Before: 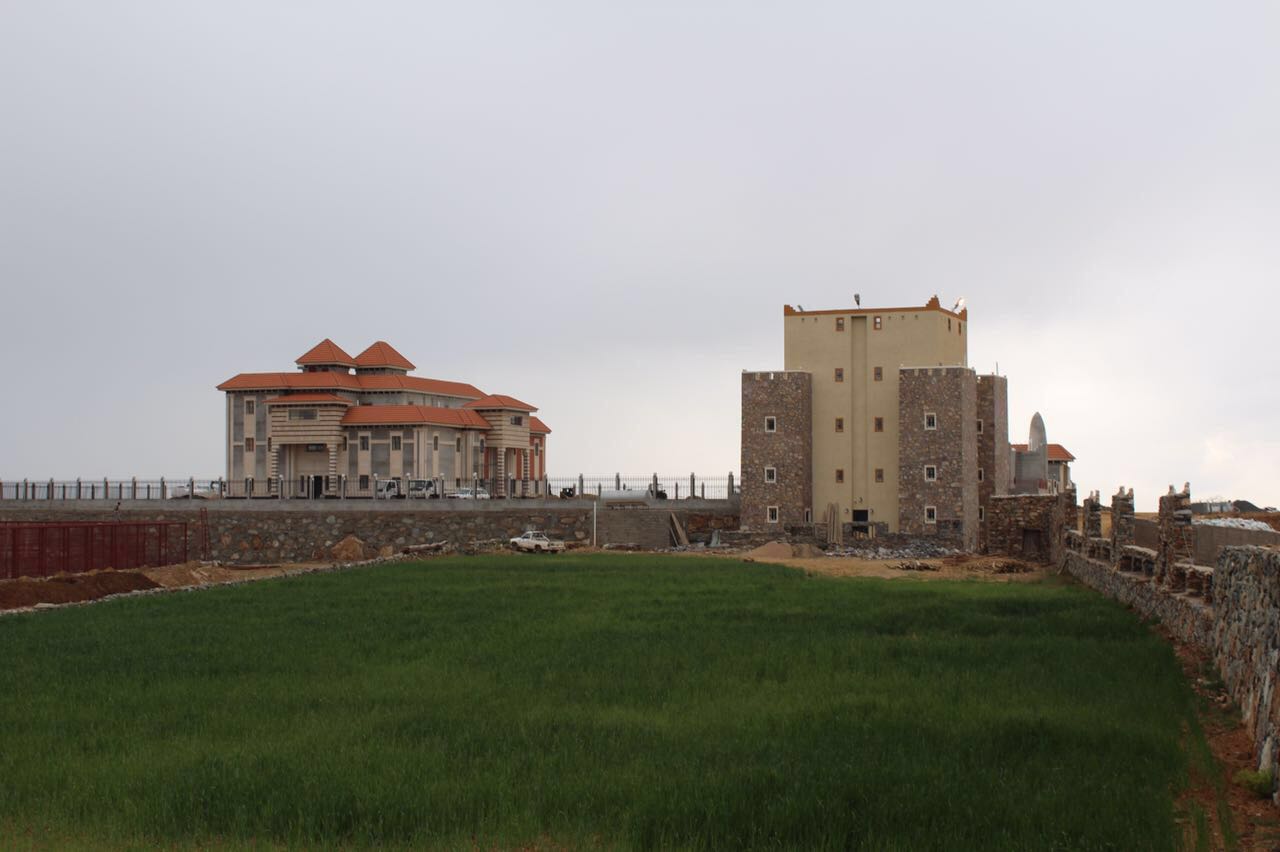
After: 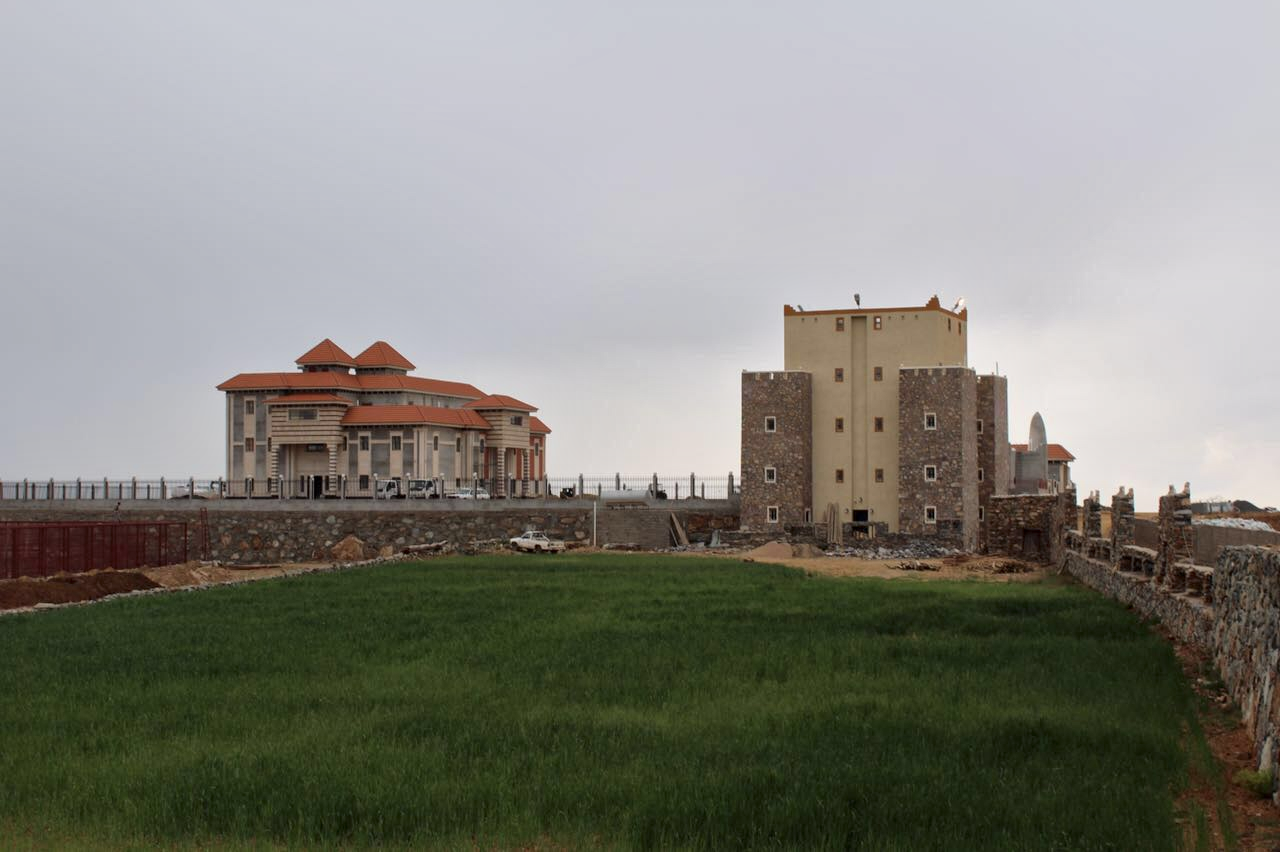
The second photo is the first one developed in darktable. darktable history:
local contrast: mode bilateral grid, contrast 20, coarseness 50, detail 141%, midtone range 0.2
tone equalizer: -8 EV -0.002 EV, -7 EV 0.005 EV, -6 EV -0.009 EV, -5 EV 0.011 EV, -4 EV -0.012 EV, -3 EV 0.007 EV, -2 EV -0.062 EV, -1 EV -0.293 EV, +0 EV -0.582 EV, smoothing diameter 2%, edges refinement/feathering 20, mask exposure compensation -1.57 EV, filter diffusion 5
